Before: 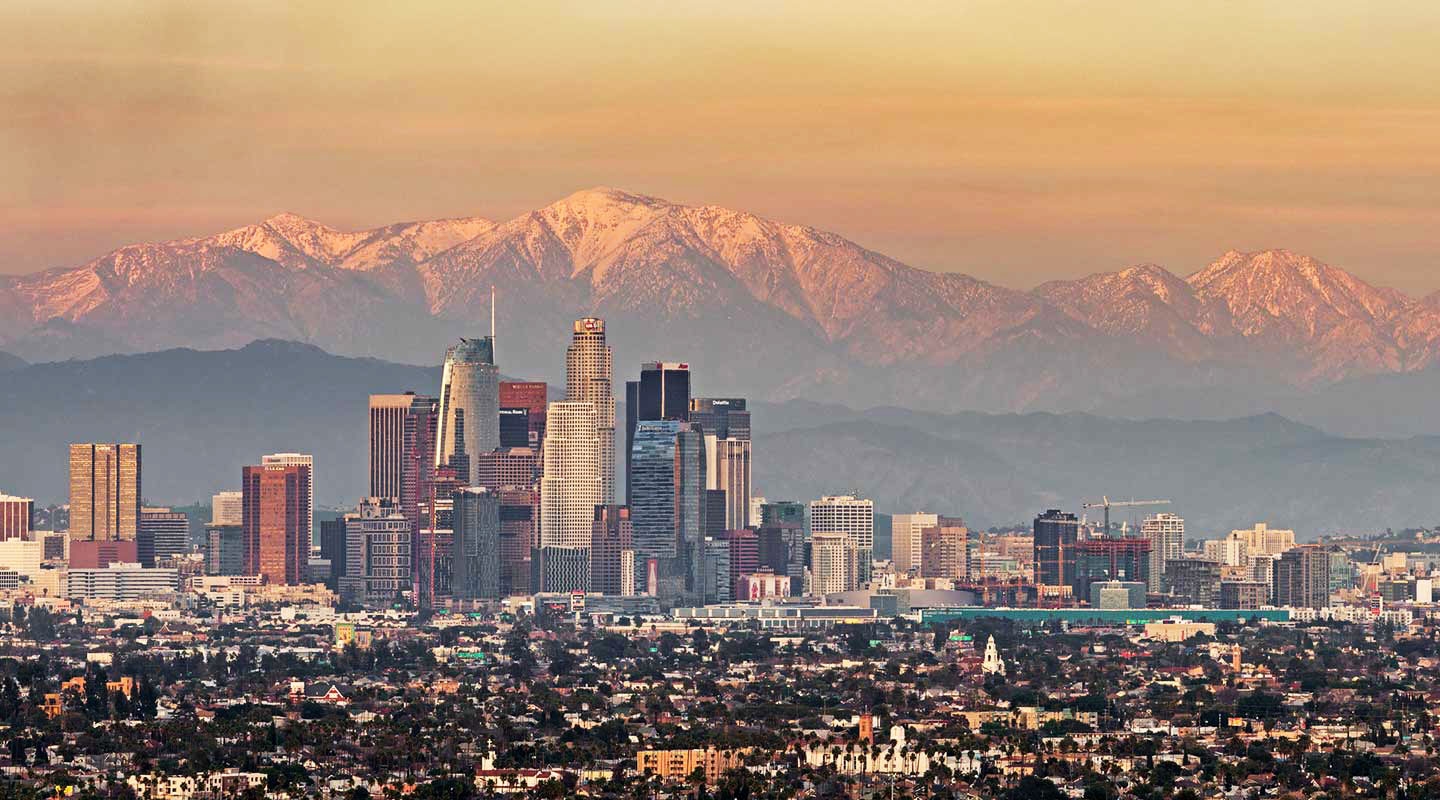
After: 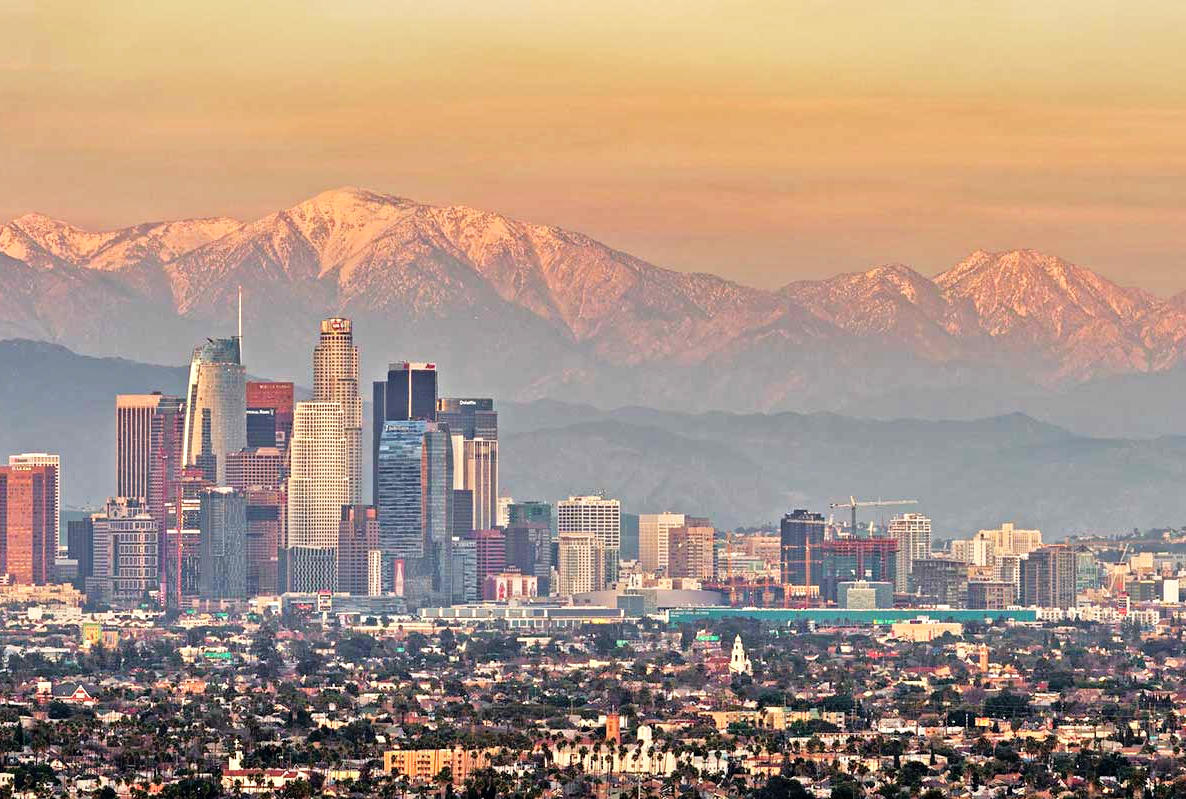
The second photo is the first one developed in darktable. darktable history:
tone equalizer: -7 EV 0.15 EV, -6 EV 0.6 EV, -5 EV 1.15 EV, -4 EV 1.33 EV, -3 EV 1.15 EV, -2 EV 0.6 EV, -1 EV 0.15 EV, mask exposure compensation -0.5 EV
crop: left 17.582%, bottom 0.031%
